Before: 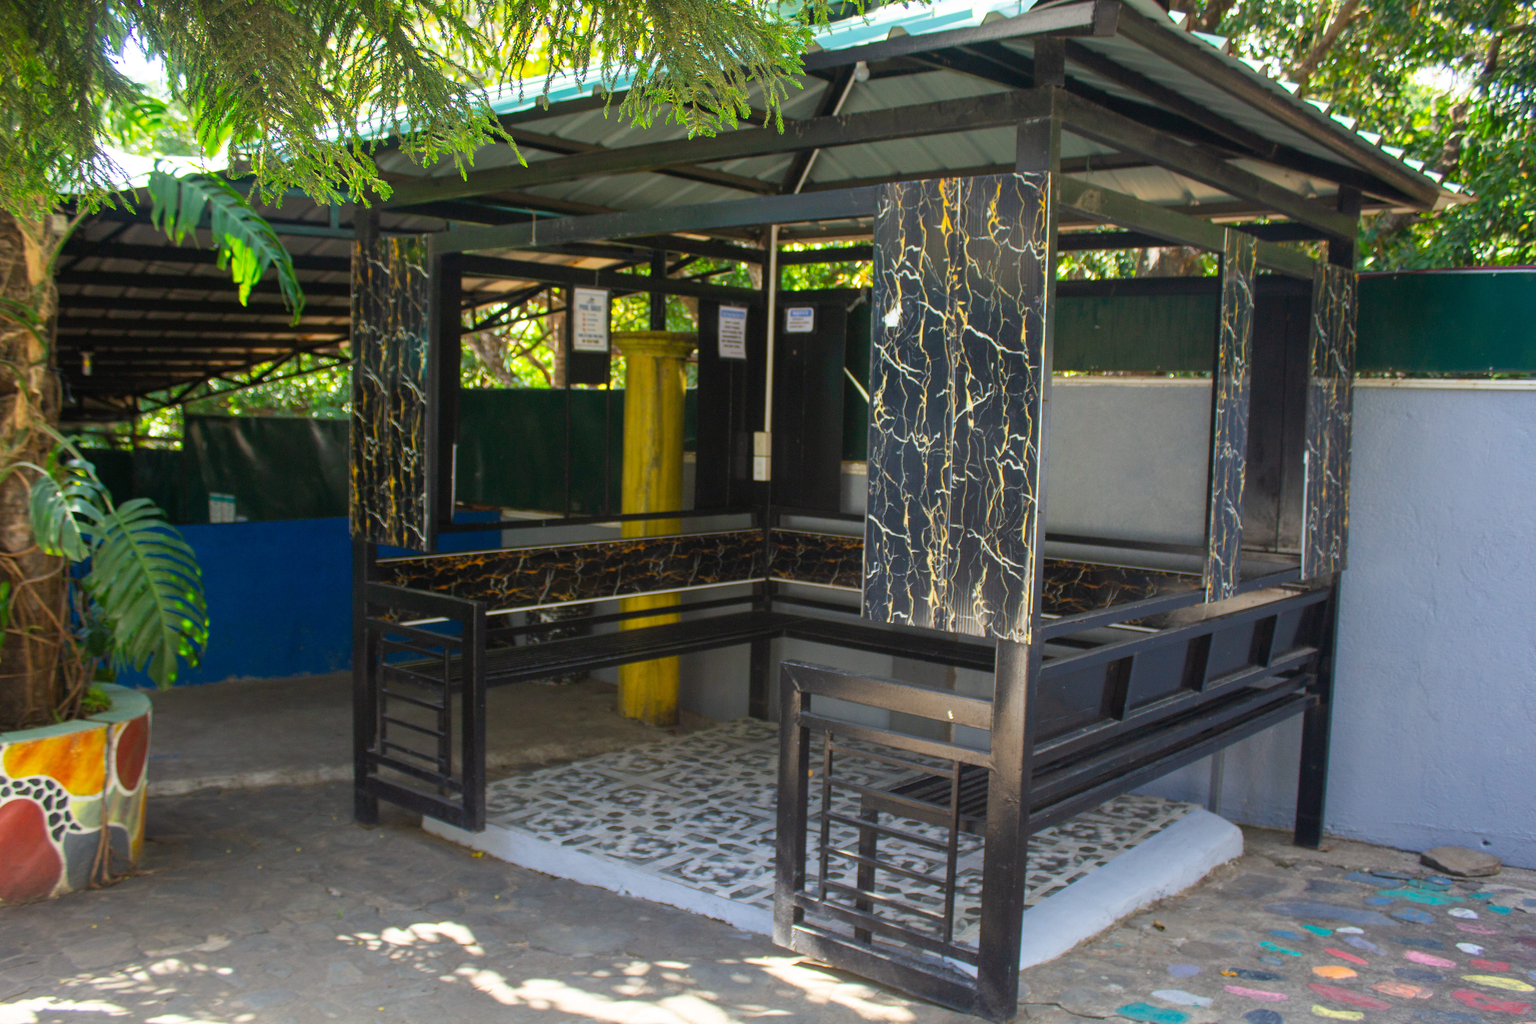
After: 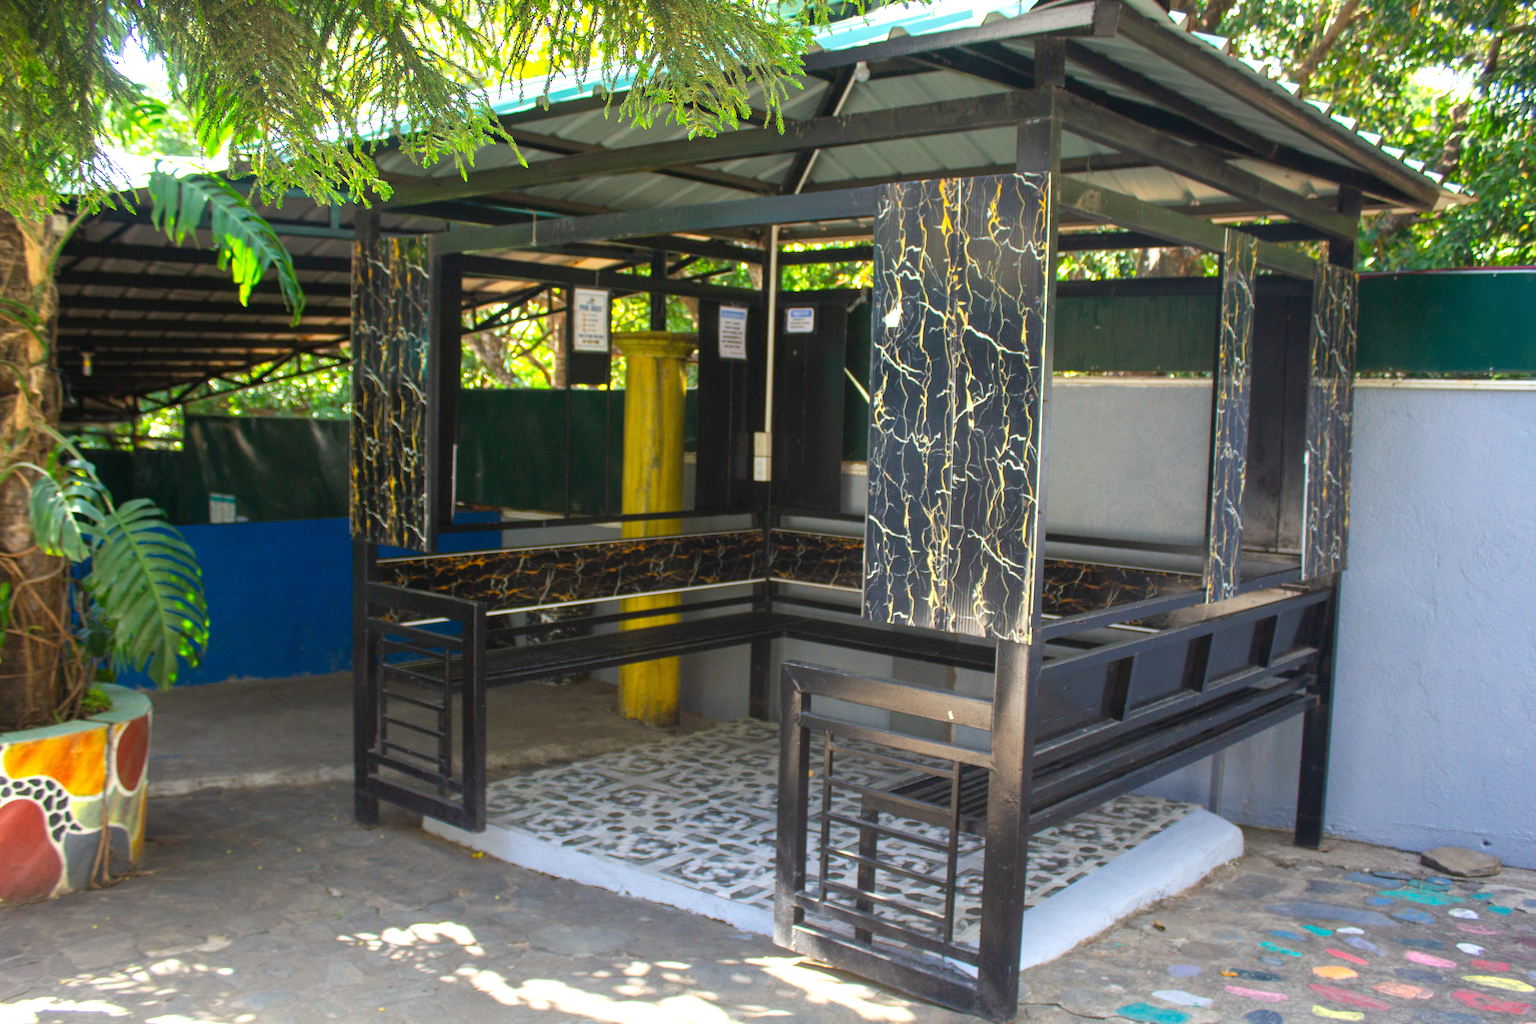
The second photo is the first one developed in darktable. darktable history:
exposure: exposure 0.472 EV, compensate exposure bias true, compensate highlight preservation false
